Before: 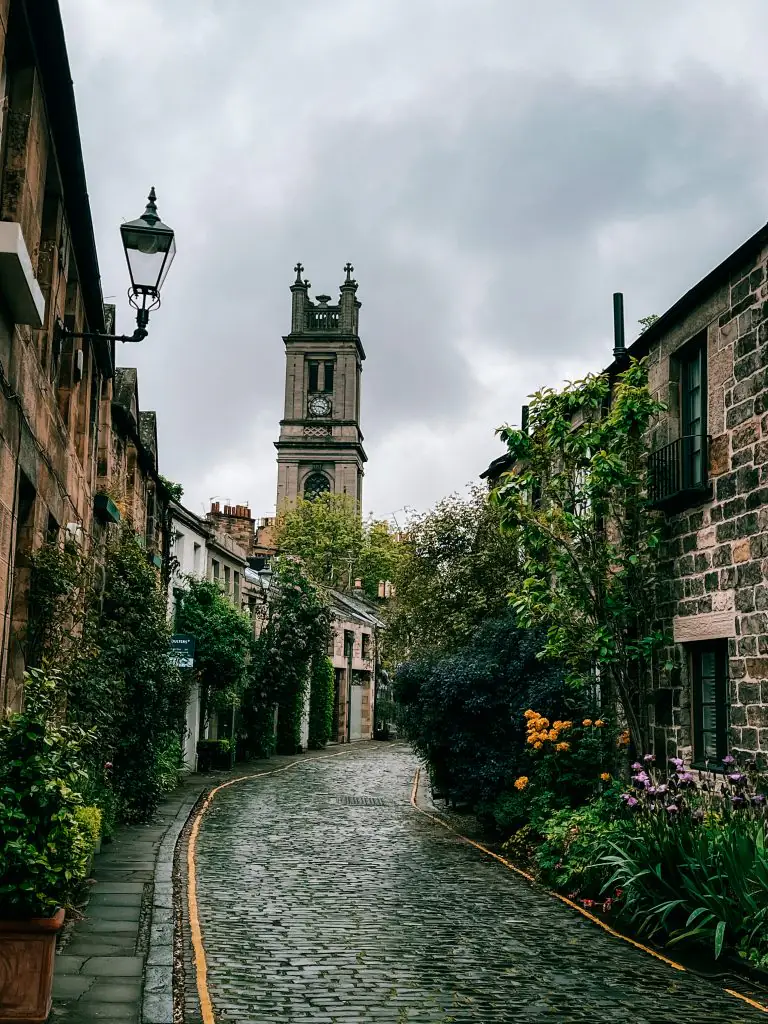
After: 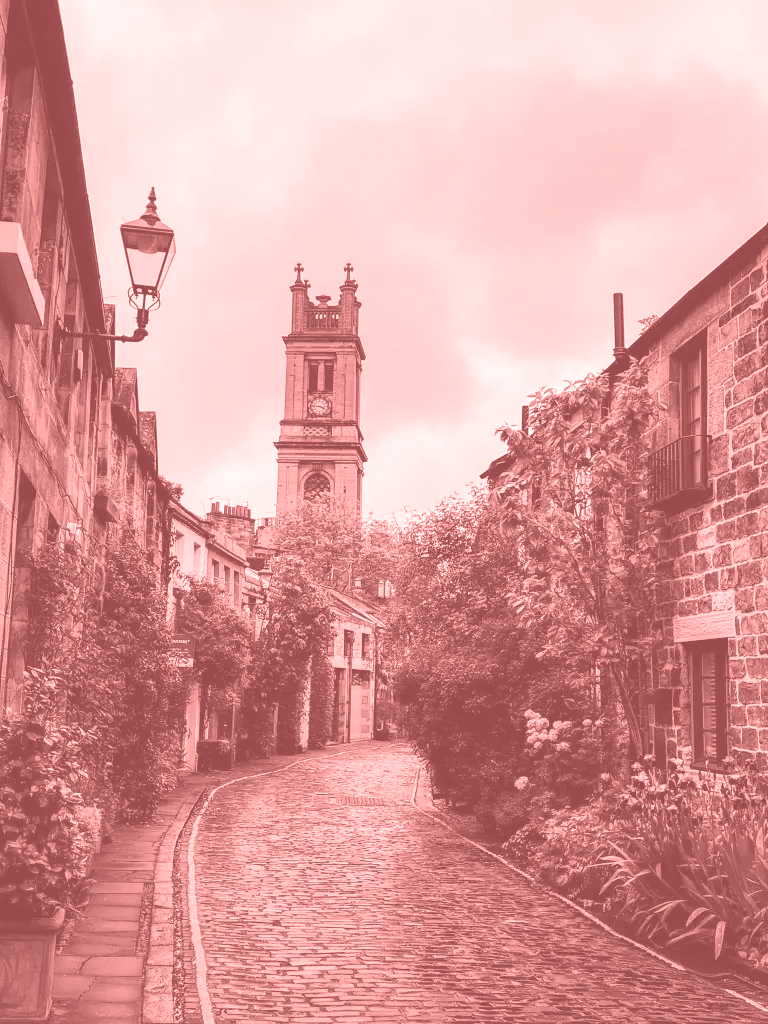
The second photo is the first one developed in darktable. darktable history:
colorize: saturation 51%, source mix 50.67%, lightness 50.67%
exposure: black level correction 0.001, exposure 1.05 EV, compensate exposure bias true, compensate highlight preservation false
